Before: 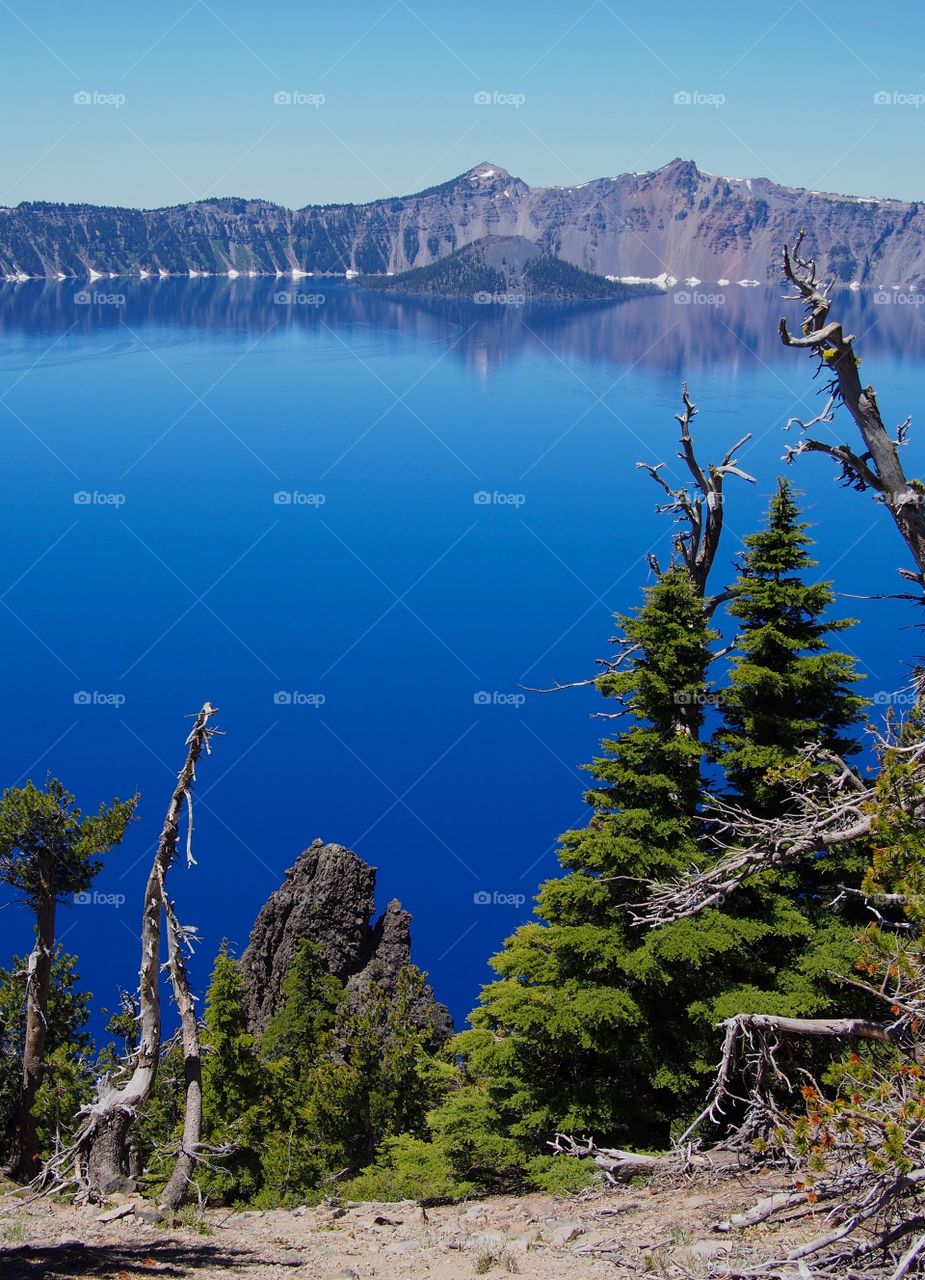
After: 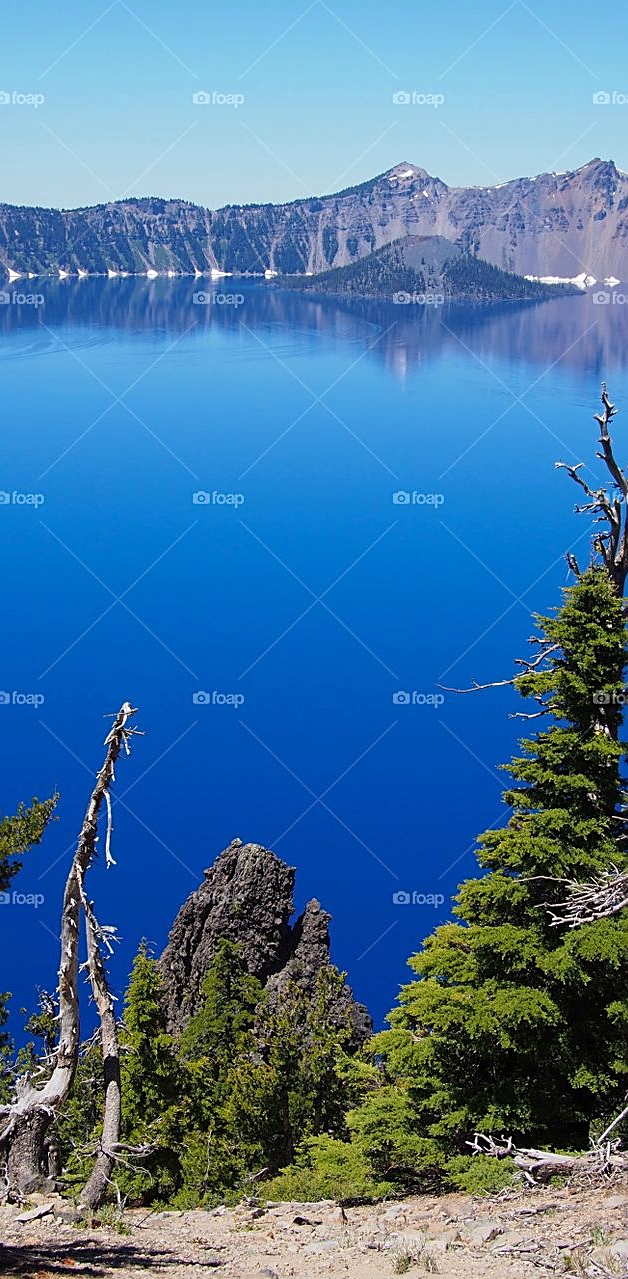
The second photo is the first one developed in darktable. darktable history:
crop and rotate: left 8.763%, right 23.334%
sharpen: on, module defaults
exposure: exposure 0.269 EV, compensate highlight preservation false
